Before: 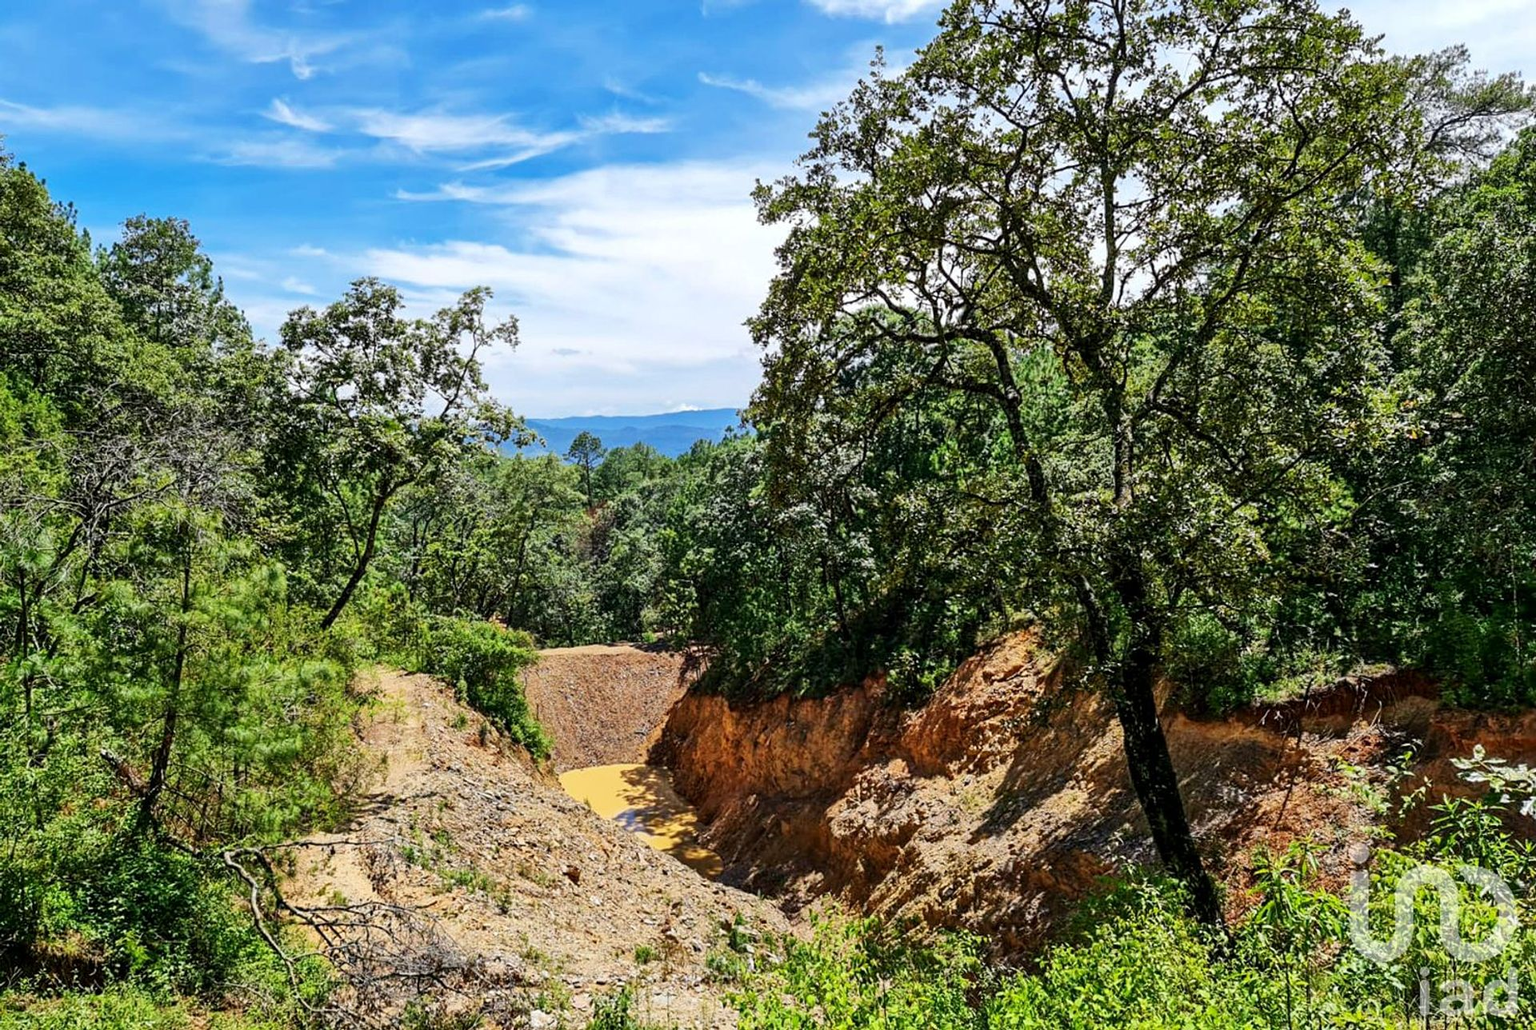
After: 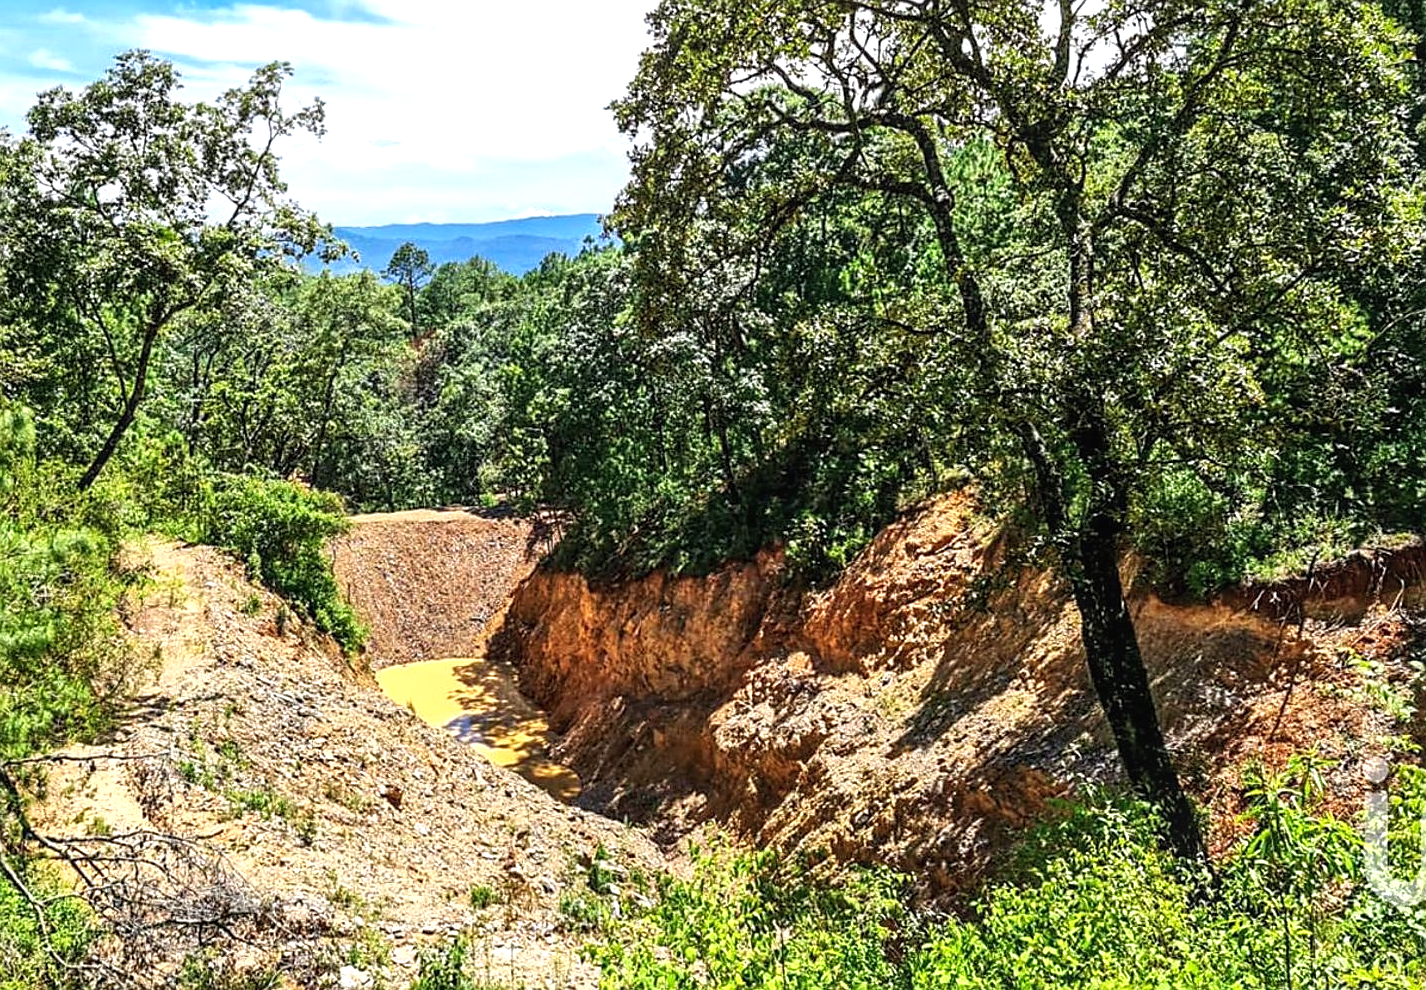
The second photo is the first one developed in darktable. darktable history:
exposure: black level correction -0.002, exposure 0.543 EV, compensate highlight preservation false
sharpen: radius 1.875, amount 0.415, threshold 1.505
local contrast: on, module defaults
crop: left 16.848%, top 23.132%, right 8.849%
